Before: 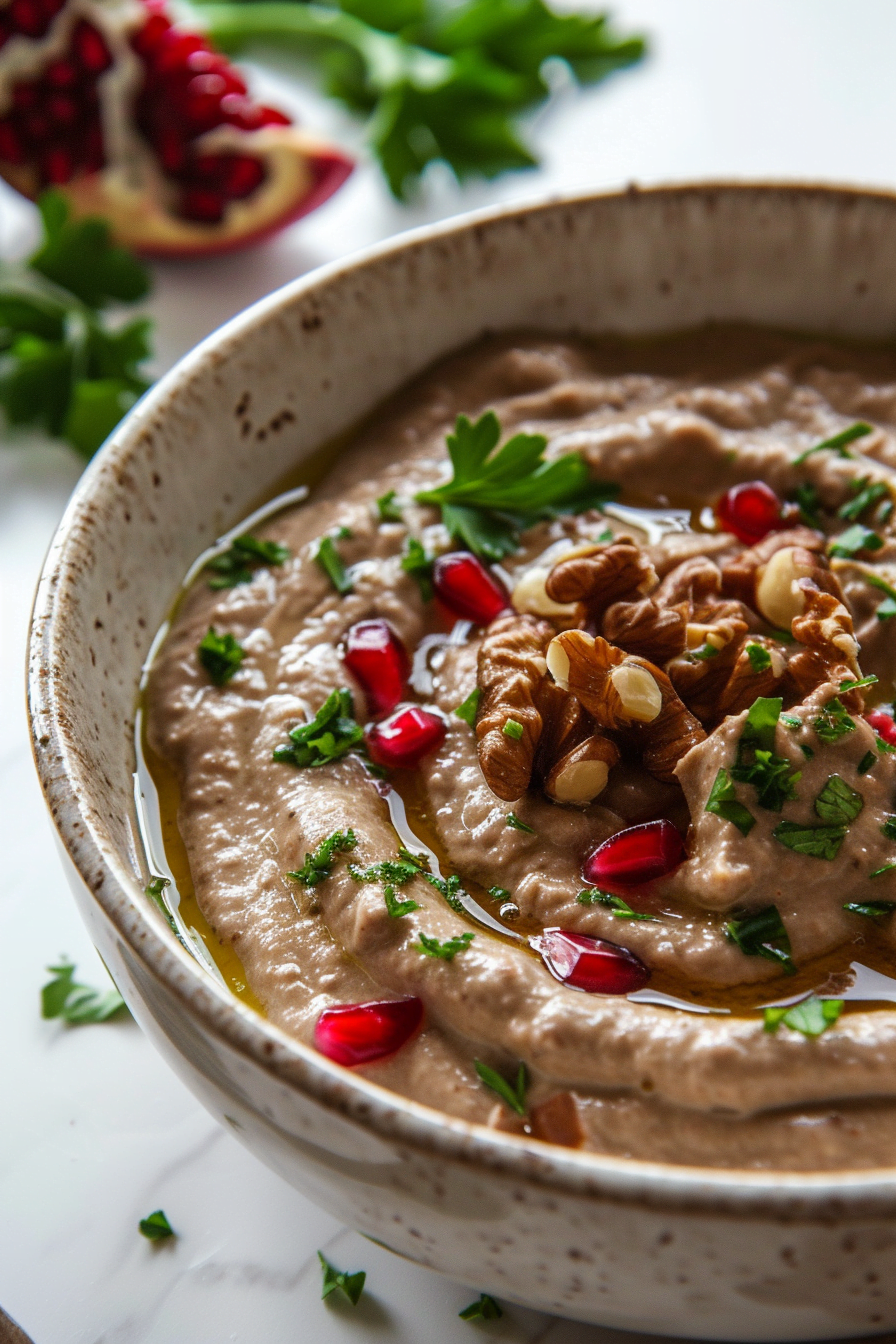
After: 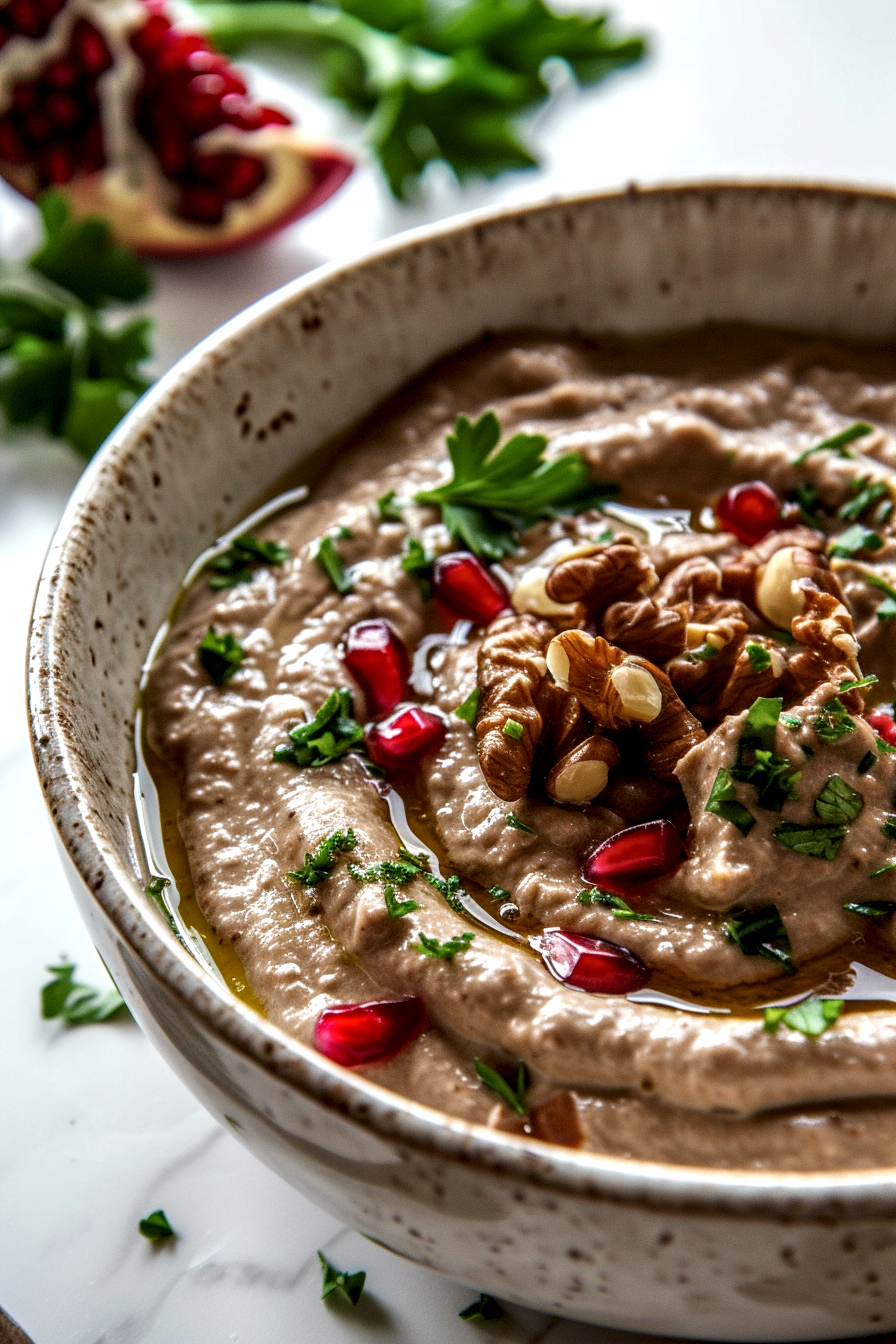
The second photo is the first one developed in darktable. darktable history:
local contrast: detail 161%
